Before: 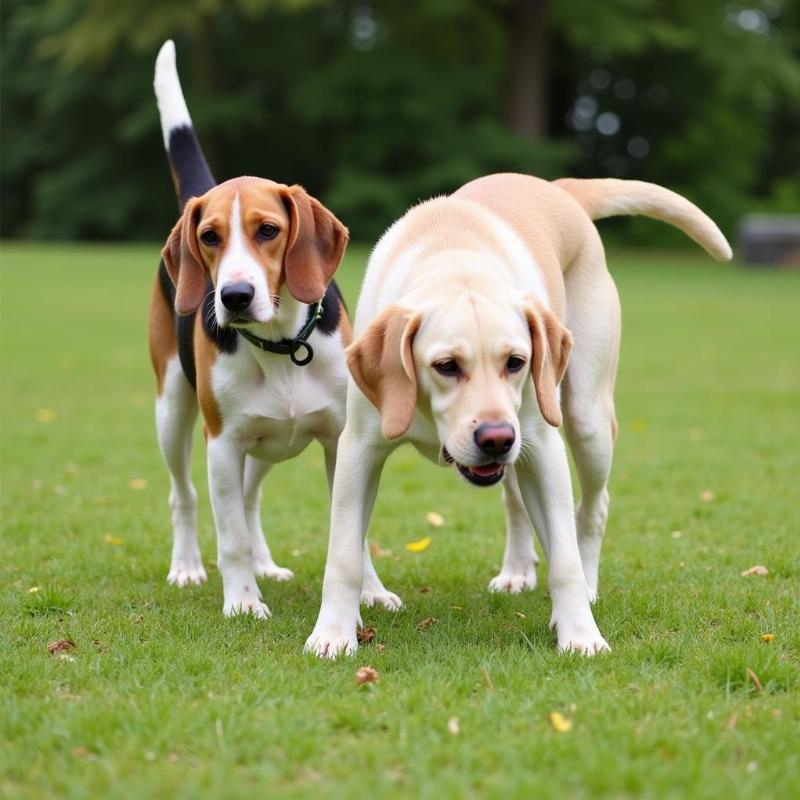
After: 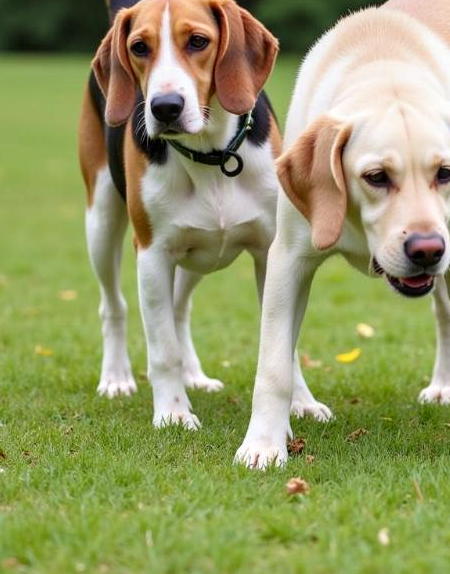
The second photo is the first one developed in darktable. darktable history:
local contrast: on, module defaults
crop: left 8.831%, top 23.666%, right 34.832%, bottom 4.566%
